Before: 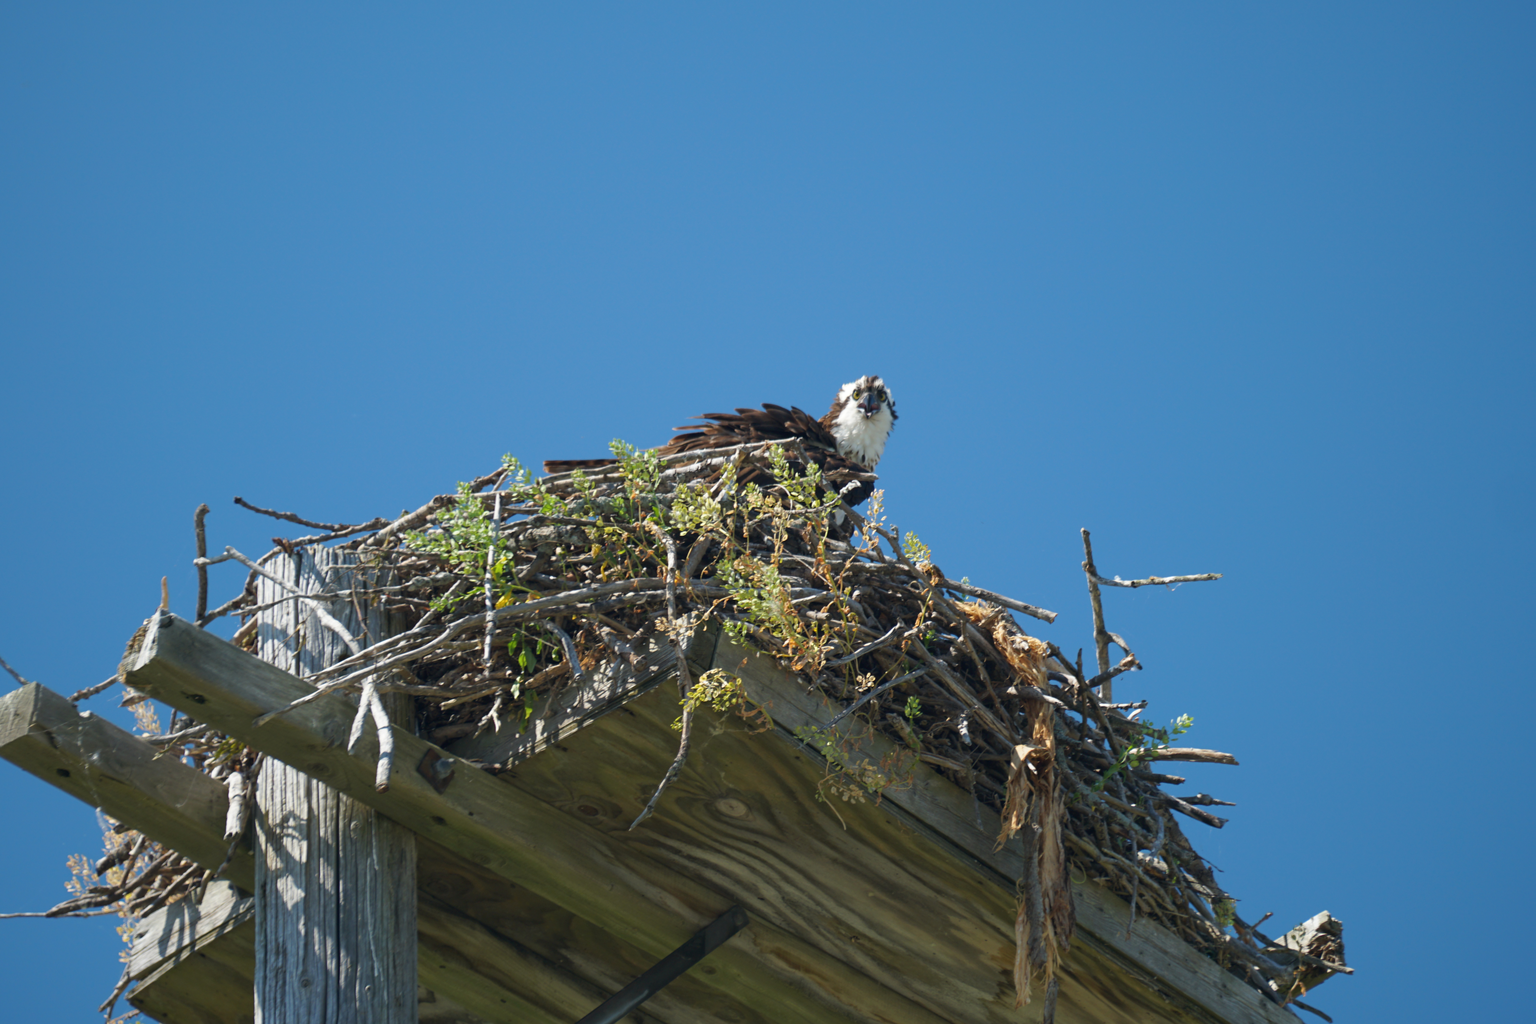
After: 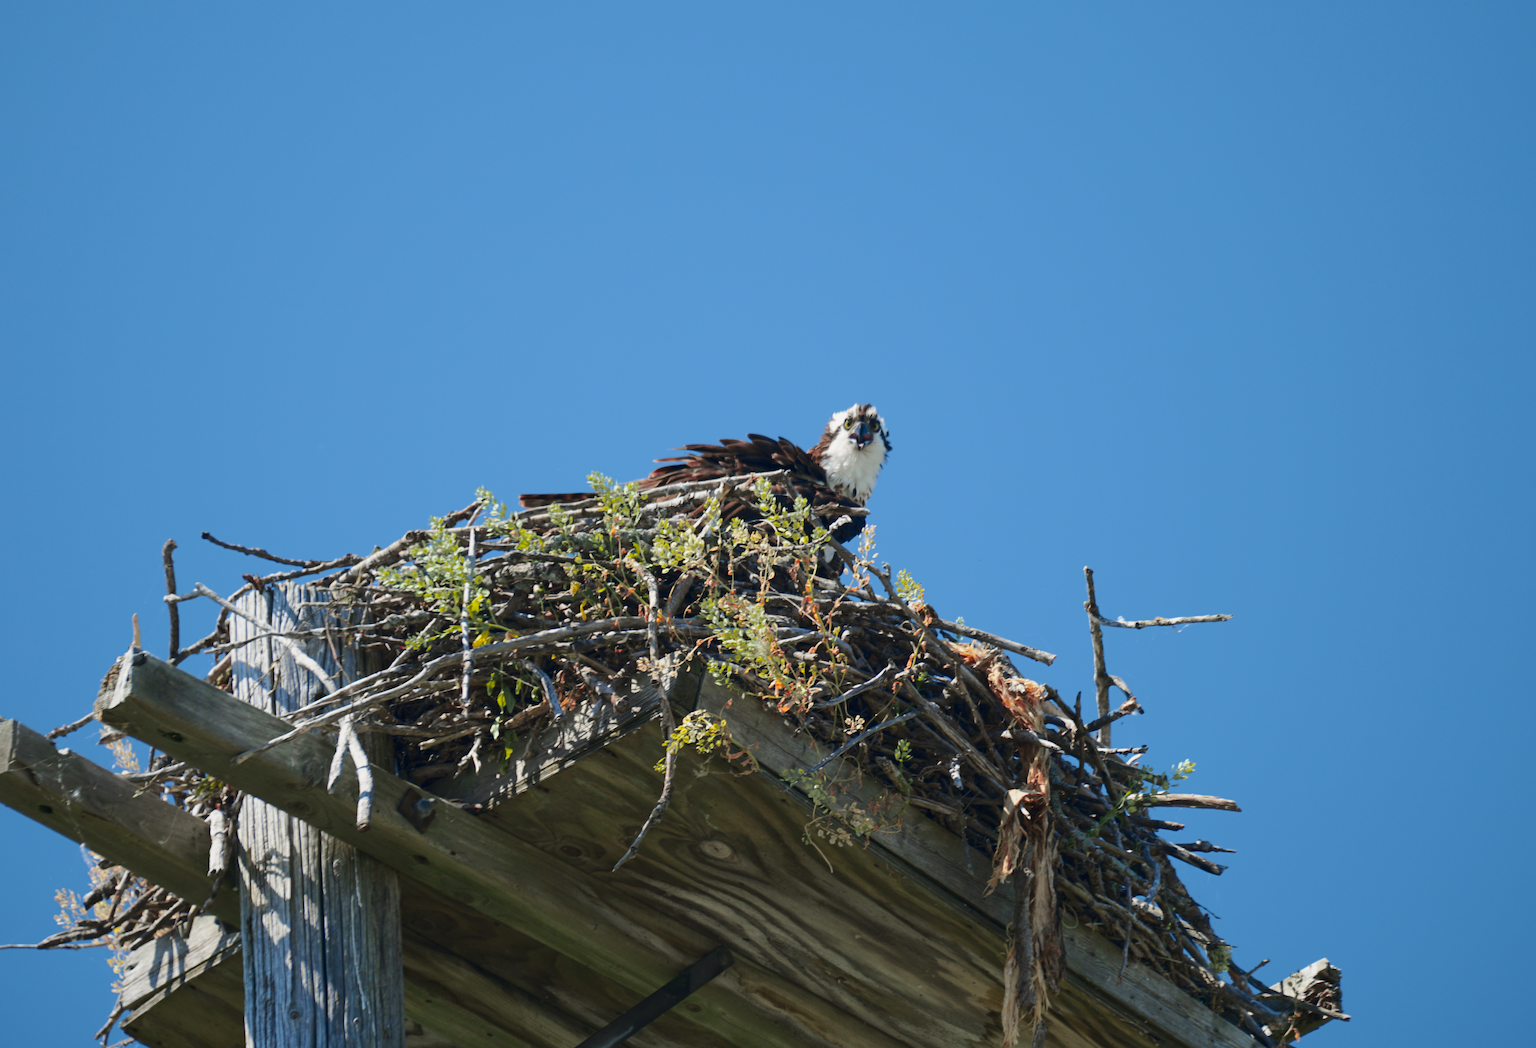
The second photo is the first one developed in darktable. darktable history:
rotate and perspective: rotation 0.074°, lens shift (vertical) 0.096, lens shift (horizontal) -0.041, crop left 0.043, crop right 0.952, crop top 0.024, crop bottom 0.979
tone curve: curves: ch0 [(0, 0) (0.23, 0.189) (0.486, 0.52) (0.822, 0.825) (0.994, 0.955)]; ch1 [(0, 0) (0.226, 0.261) (0.379, 0.442) (0.469, 0.468) (0.495, 0.498) (0.514, 0.509) (0.561, 0.603) (0.59, 0.656) (1, 1)]; ch2 [(0, 0) (0.269, 0.299) (0.459, 0.43) (0.498, 0.5) (0.523, 0.52) (0.586, 0.569) (0.635, 0.617) (0.659, 0.681) (0.718, 0.764) (1, 1)], color space Lab, independent channels, preserve colors none
